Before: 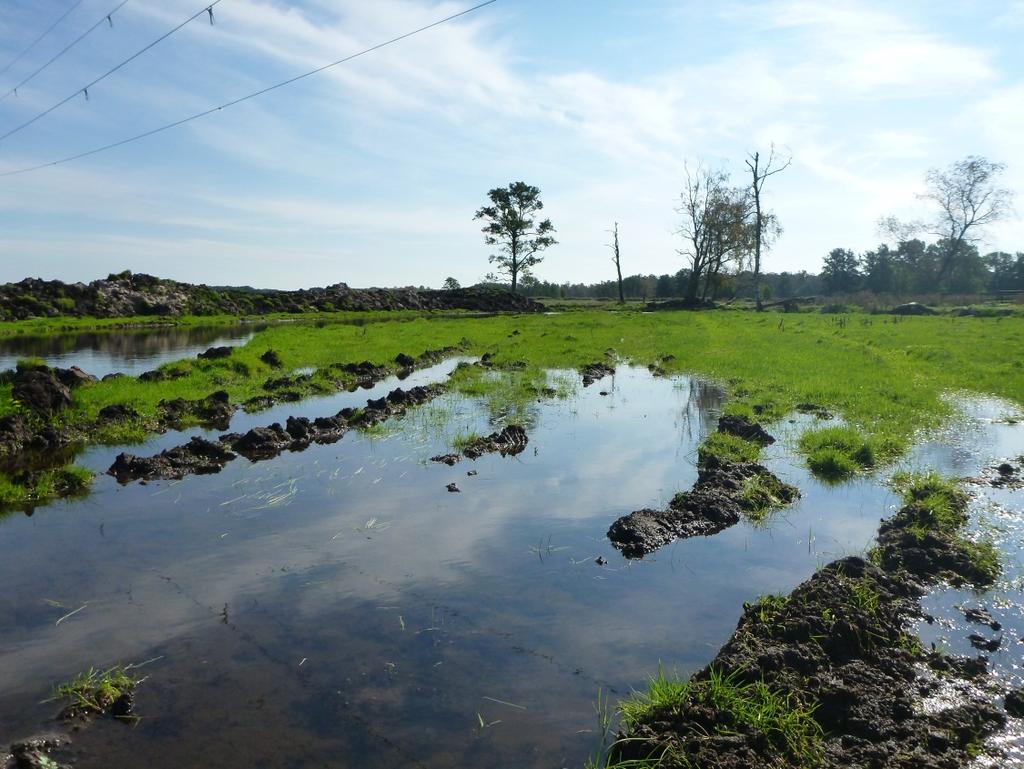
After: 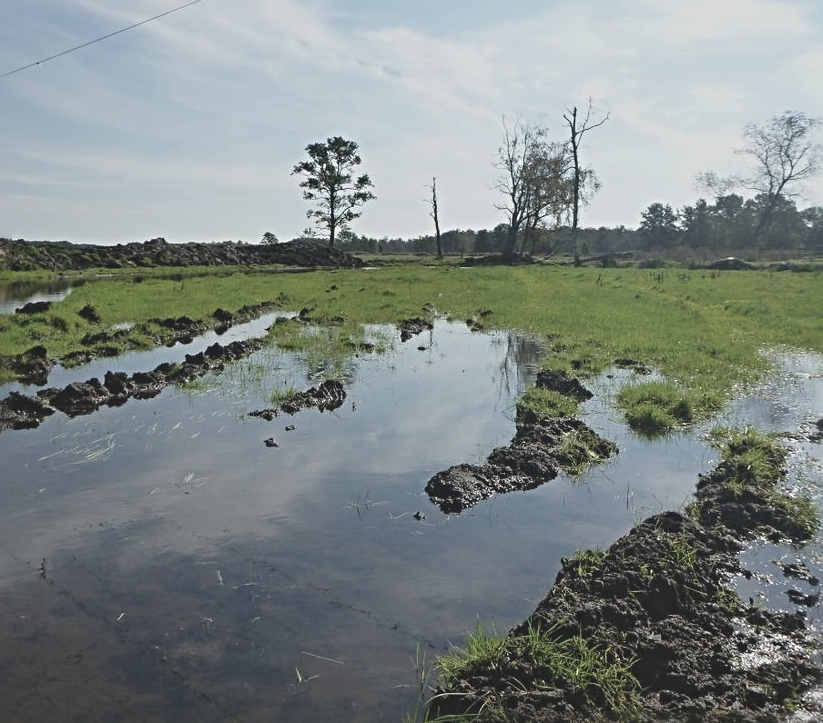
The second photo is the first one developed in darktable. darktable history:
crop and rotate: left 17.847%, top 5.976%, right 1.719%
contrast brightness saturation: contrast -0.255, saturation -0.445
sharpen: radius 4.901
